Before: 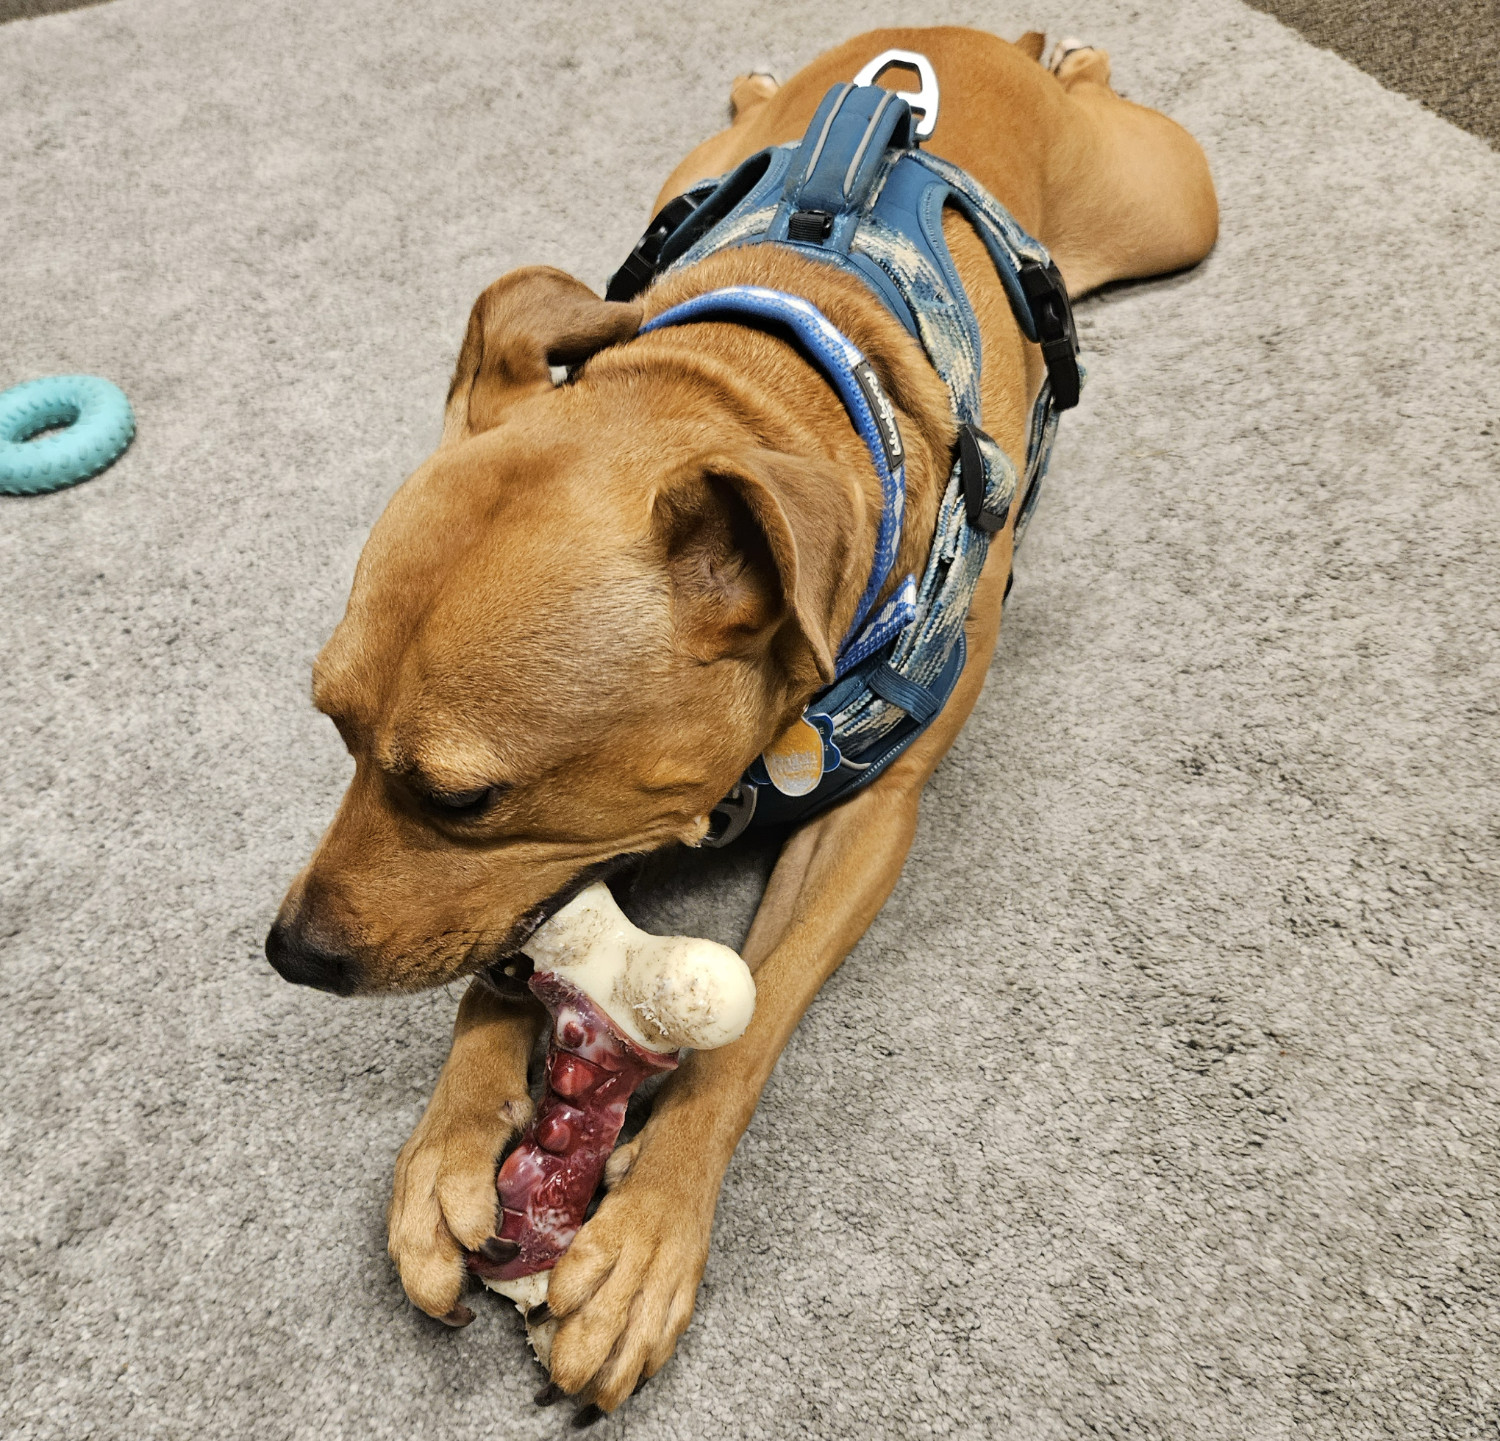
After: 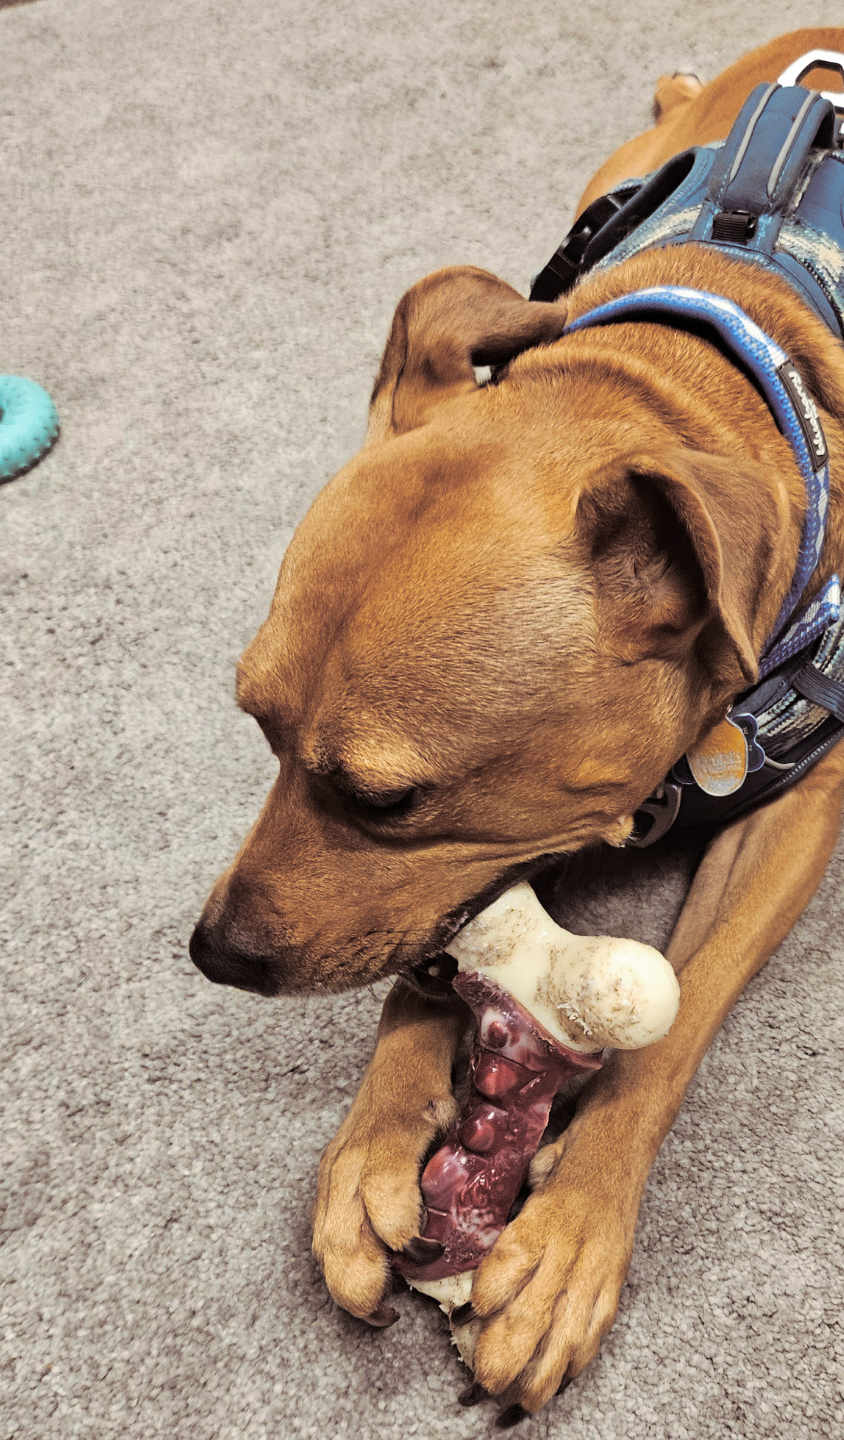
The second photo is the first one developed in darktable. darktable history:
split-toning: shadows › saturation 0.24, highlights › hue 54°, highlights › saturation 0.24
crop: left 5.114%, right 38.589%
